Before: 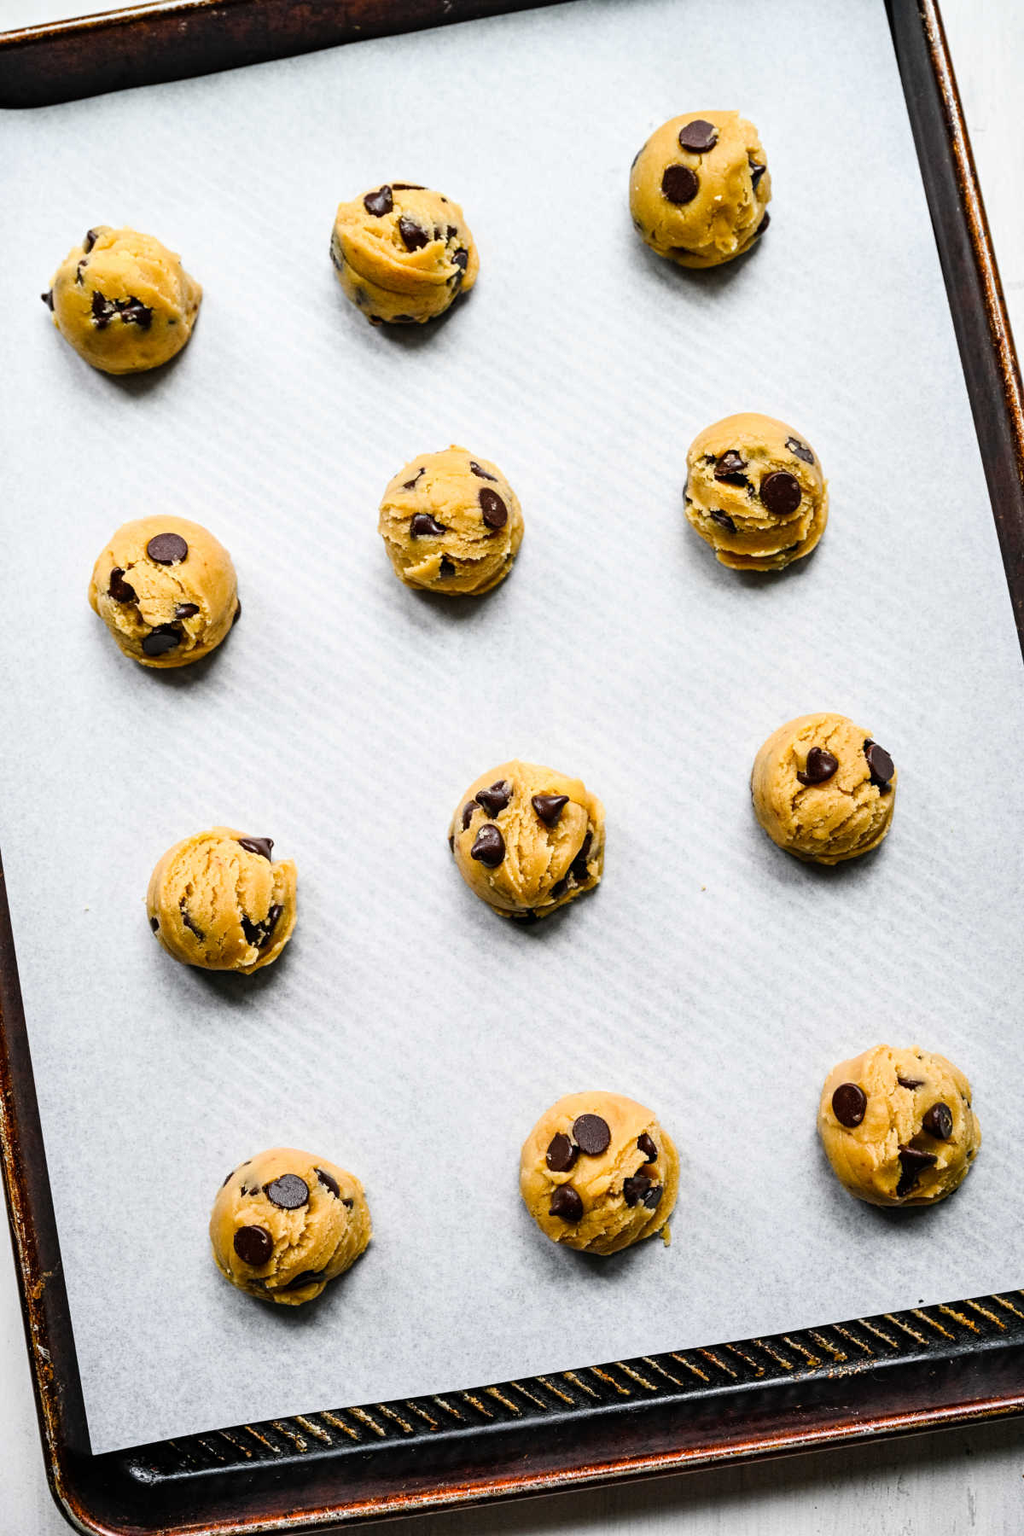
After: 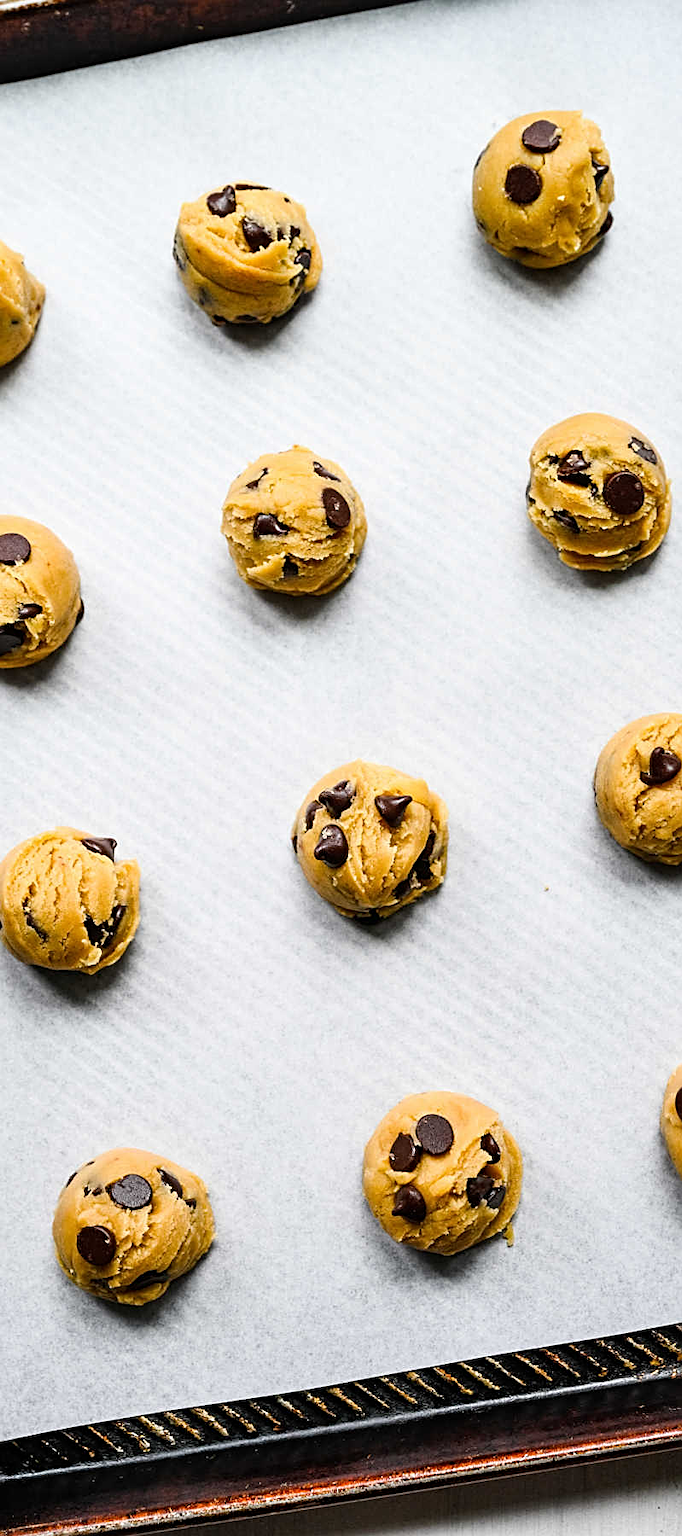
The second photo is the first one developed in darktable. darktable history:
sharpen: on, module defaults
crop: left 15.412%, right 17.882%
